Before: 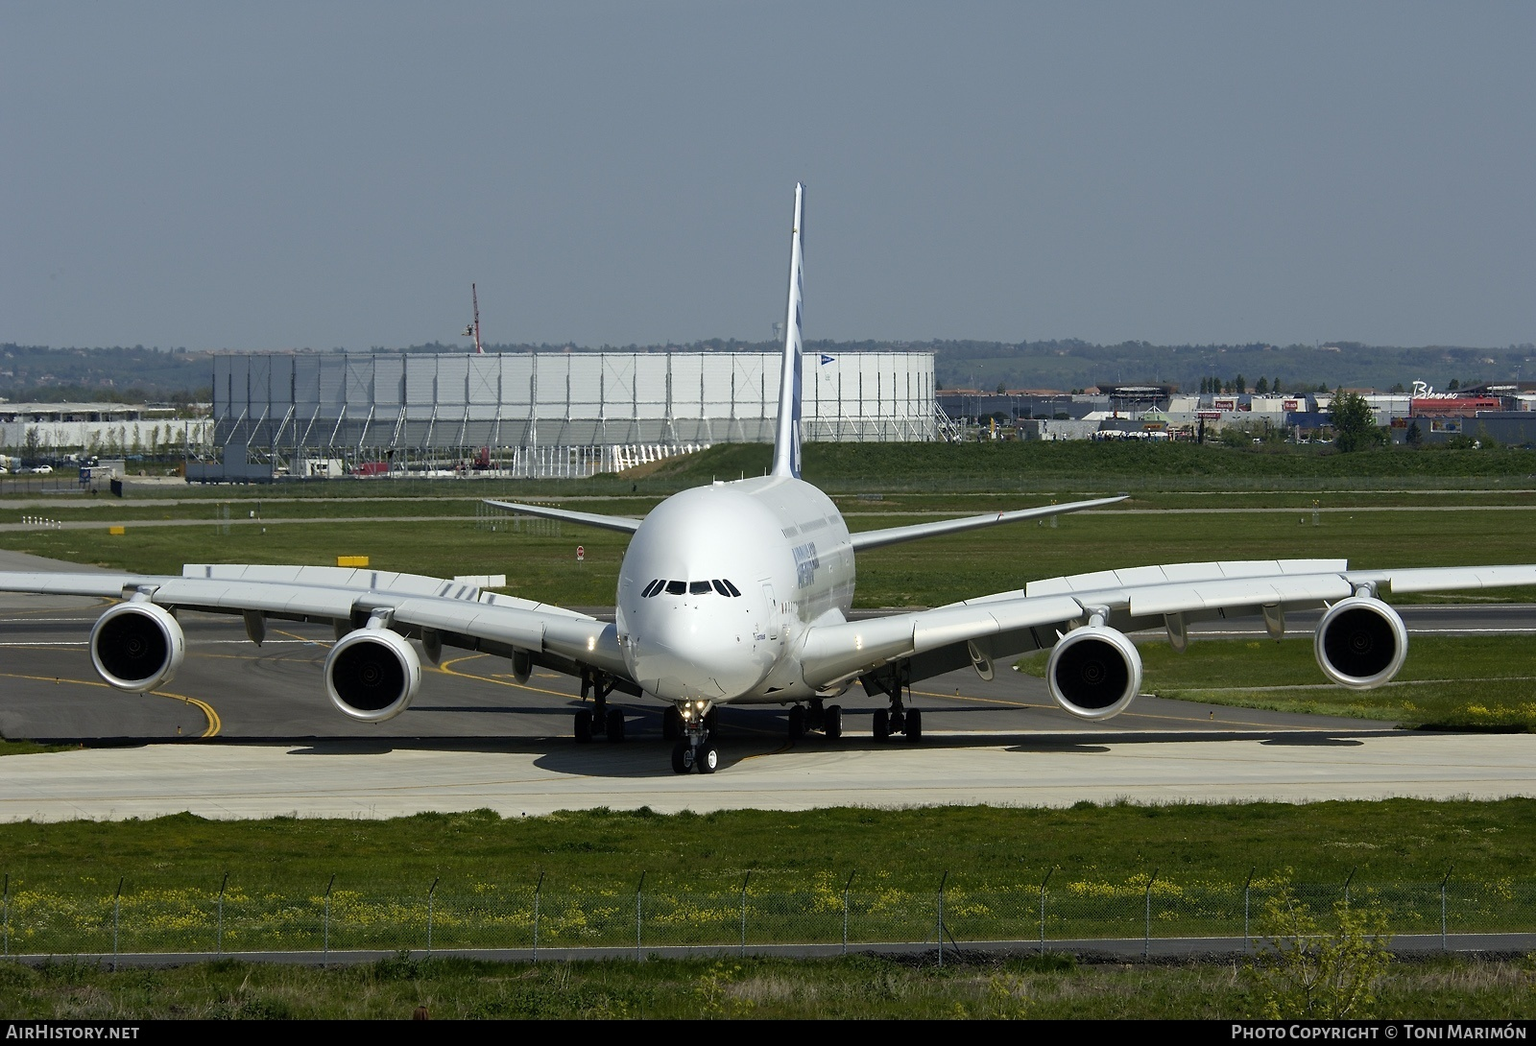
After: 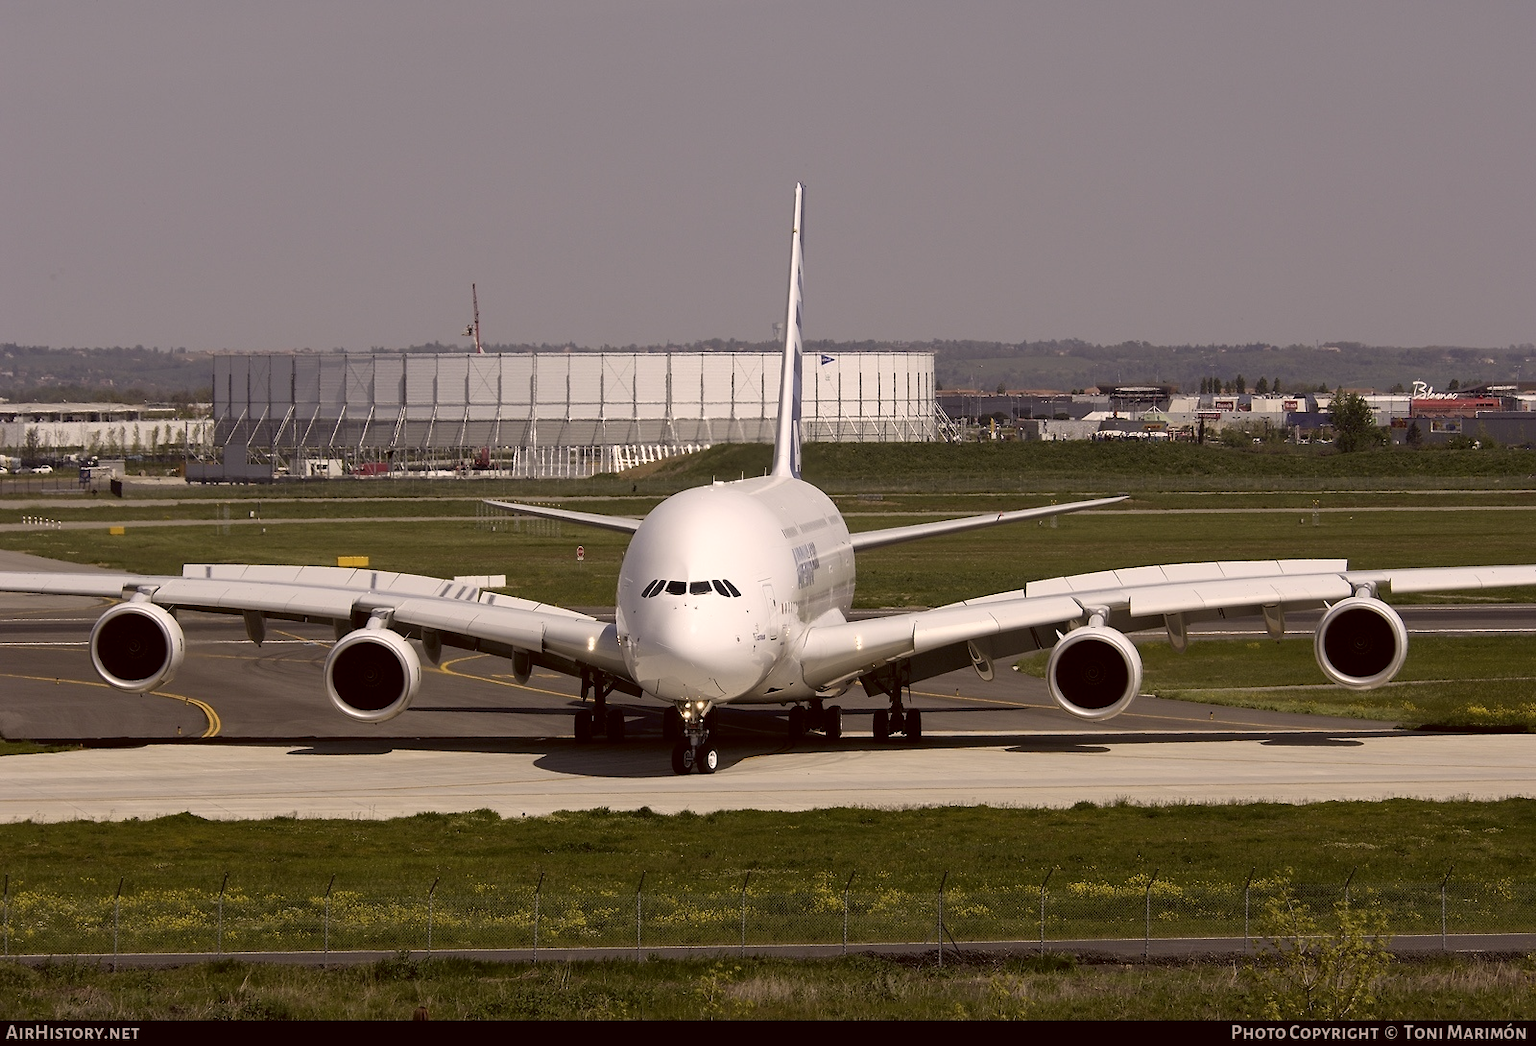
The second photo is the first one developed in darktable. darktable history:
color correction: highlights a* 10.24, highlights b* 9.77, shadows a* 8.55, shadows b* 8.32, saturation 0.794
